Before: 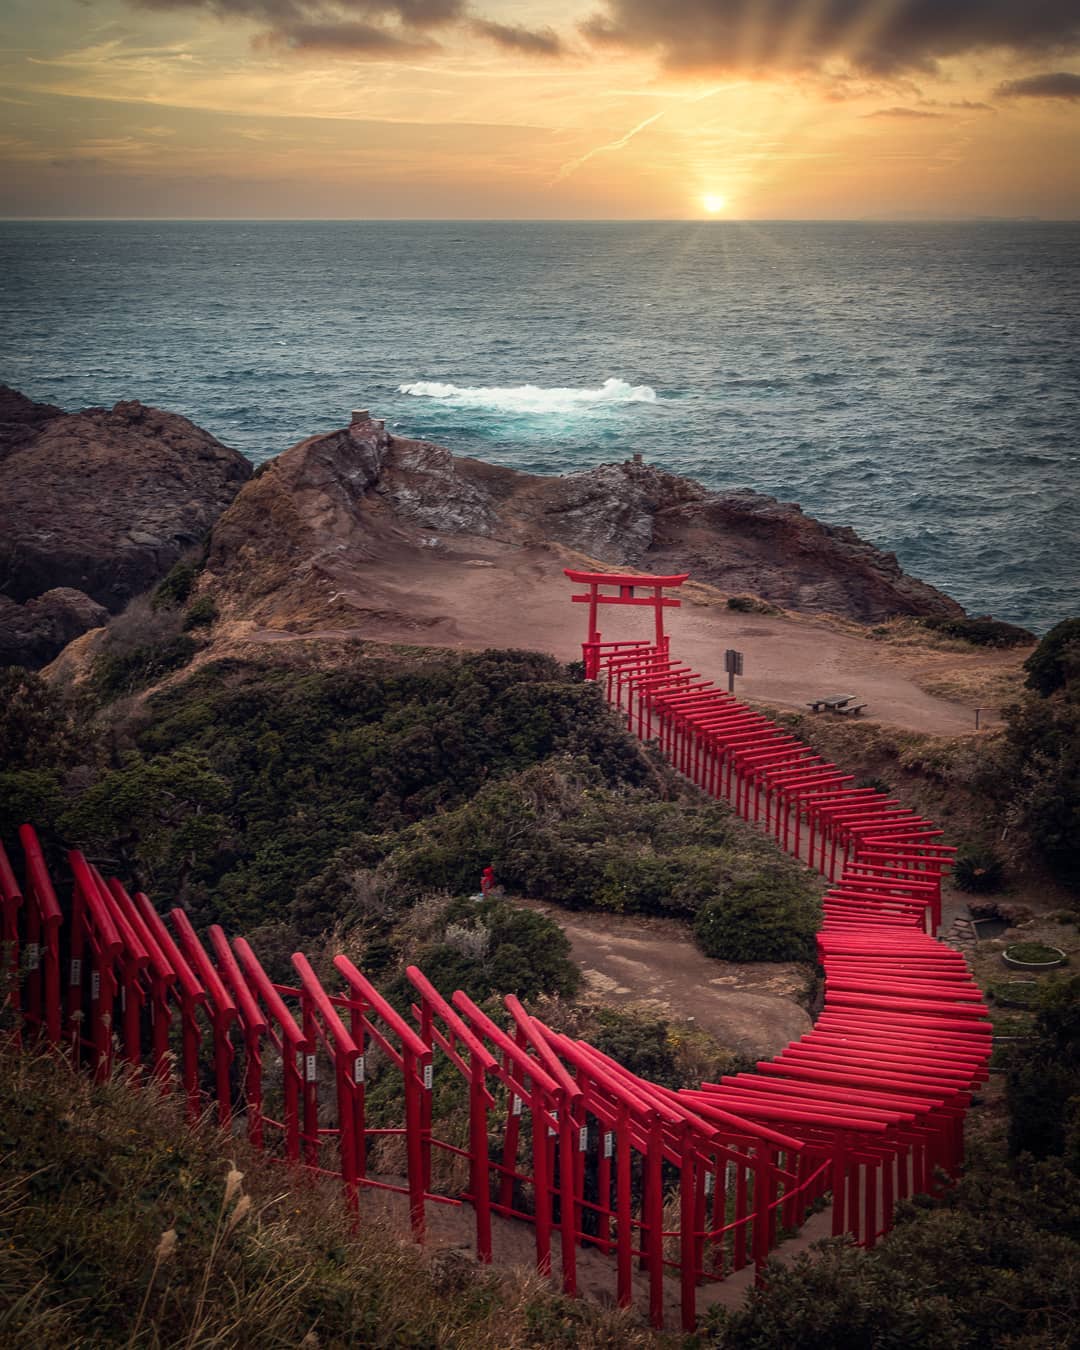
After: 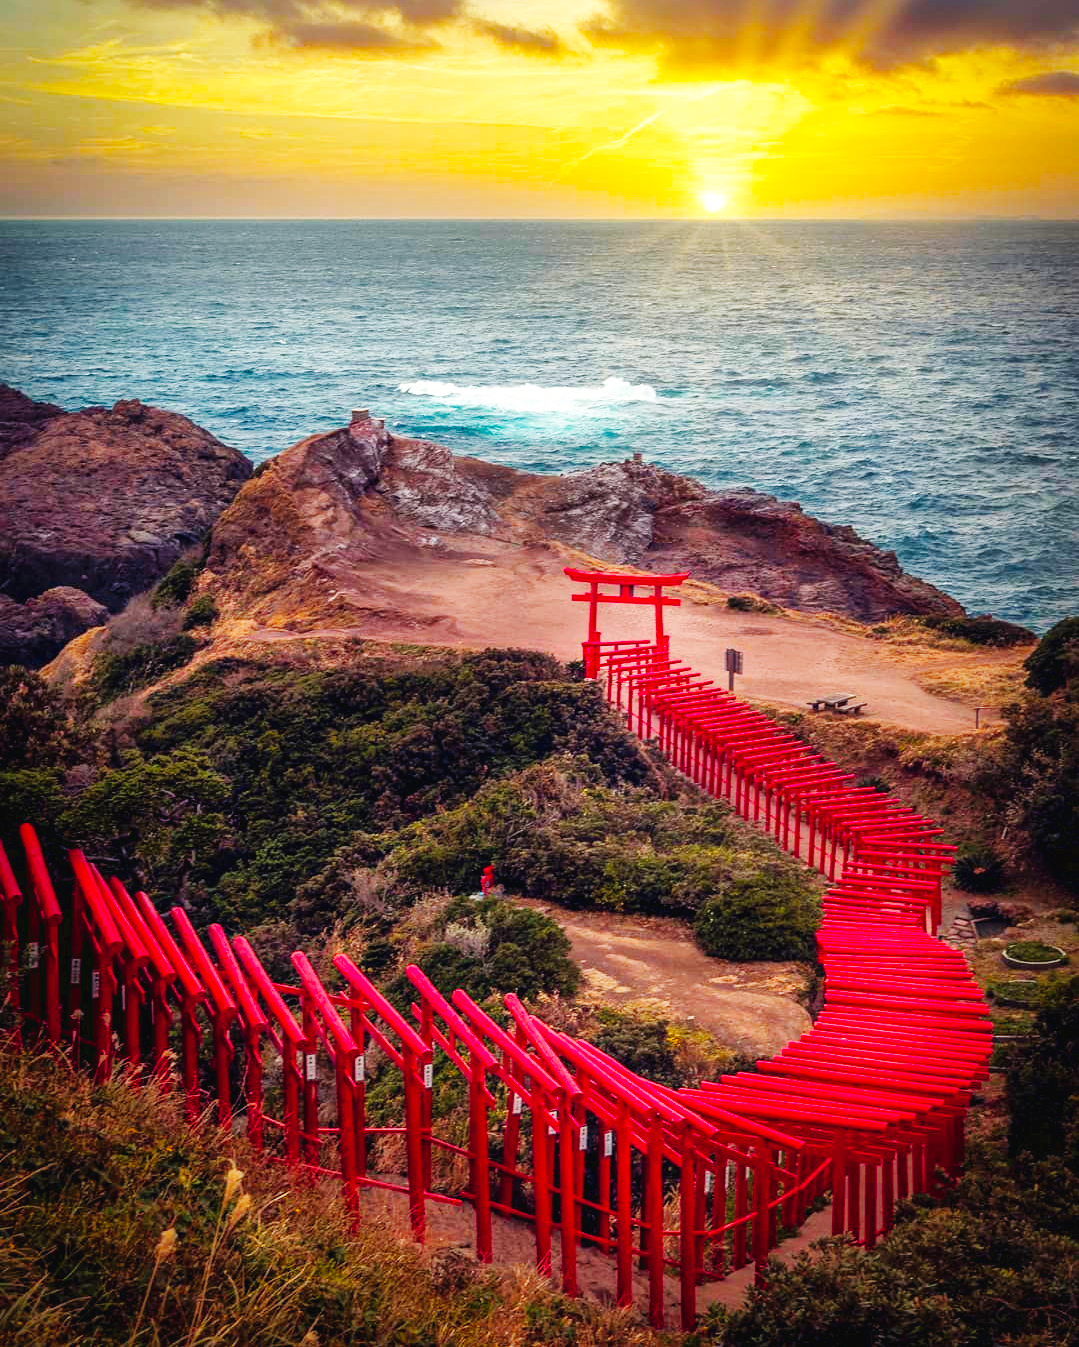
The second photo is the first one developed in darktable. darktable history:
color balance rgb: linear chroma grading › shadows -29.806%, linear chroma grading › global chroma 34.618%, perceptual saturation grading › global saturation 19.934%, global vibrance 20%
crop: top 0.085%, bottom 0.115%
shadows and highlights: on, module defaults
base curve: curves: ch0 [(0, 0.003) (0.001, 0.002) (0.006, 0.004) (0.02, 0.022) (0.048, 0.086) (0.094, 0.234) (0.162, 0.431) (0.258, 0.629) (0.385, 0.8) (0.548, 0.918) (0.751, 0.988) (1, 1)], preserve colors none
